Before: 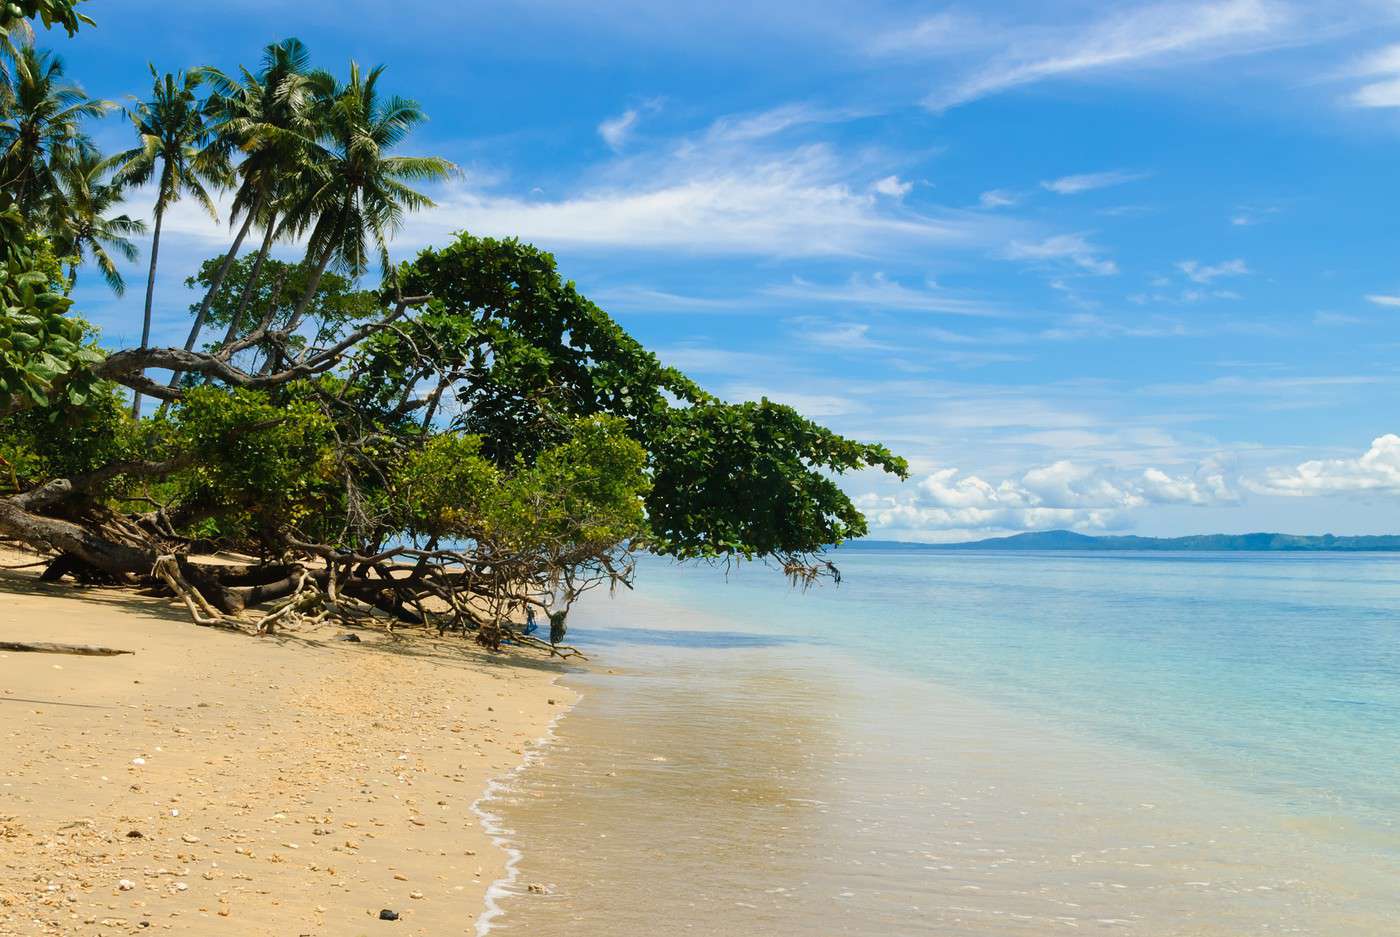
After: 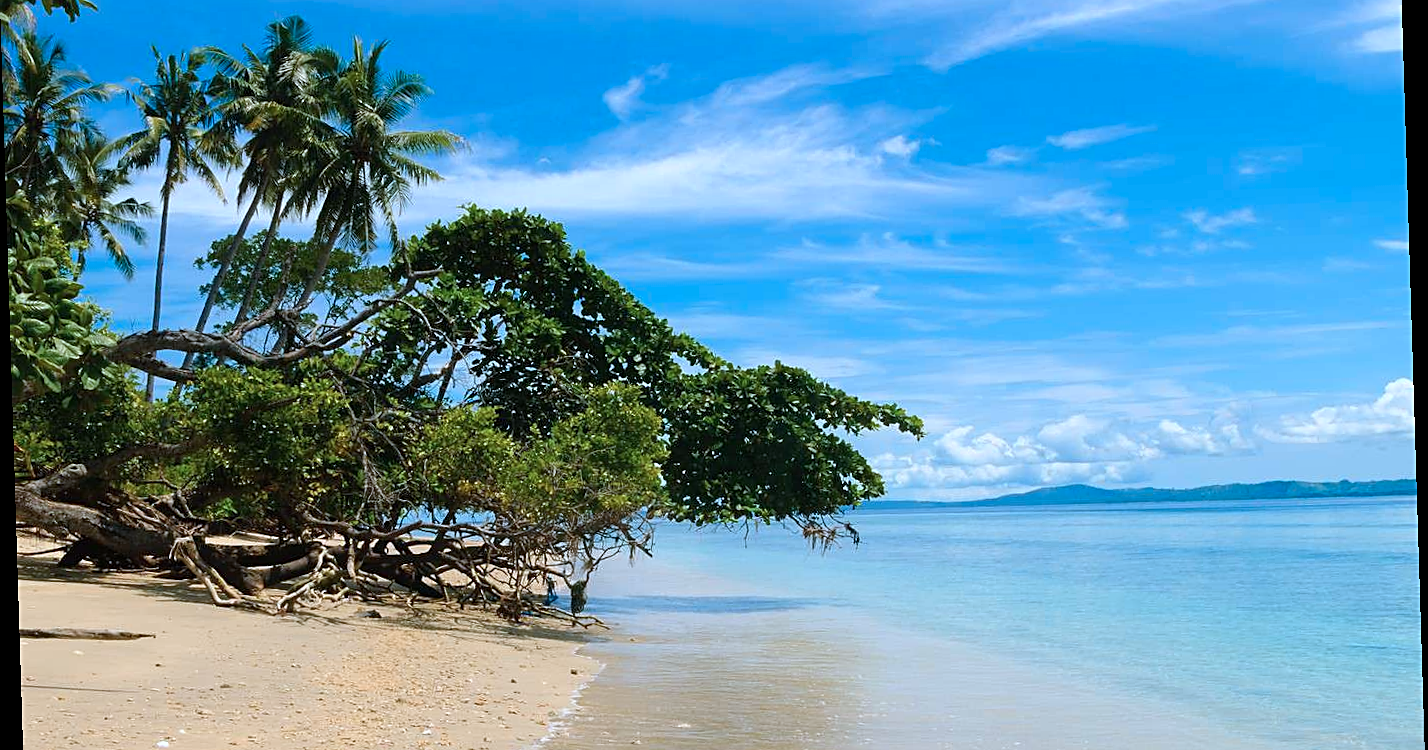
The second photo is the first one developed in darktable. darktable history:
crop: top 5.667%, bottom 17.637%
rotate and perspective: rotation -1.77°, lens shift (horizontal) 0.004, automatic cropping off
sharpen: on, module defaults
color correction: highlights a* -2.24, highlights b* -18.1
